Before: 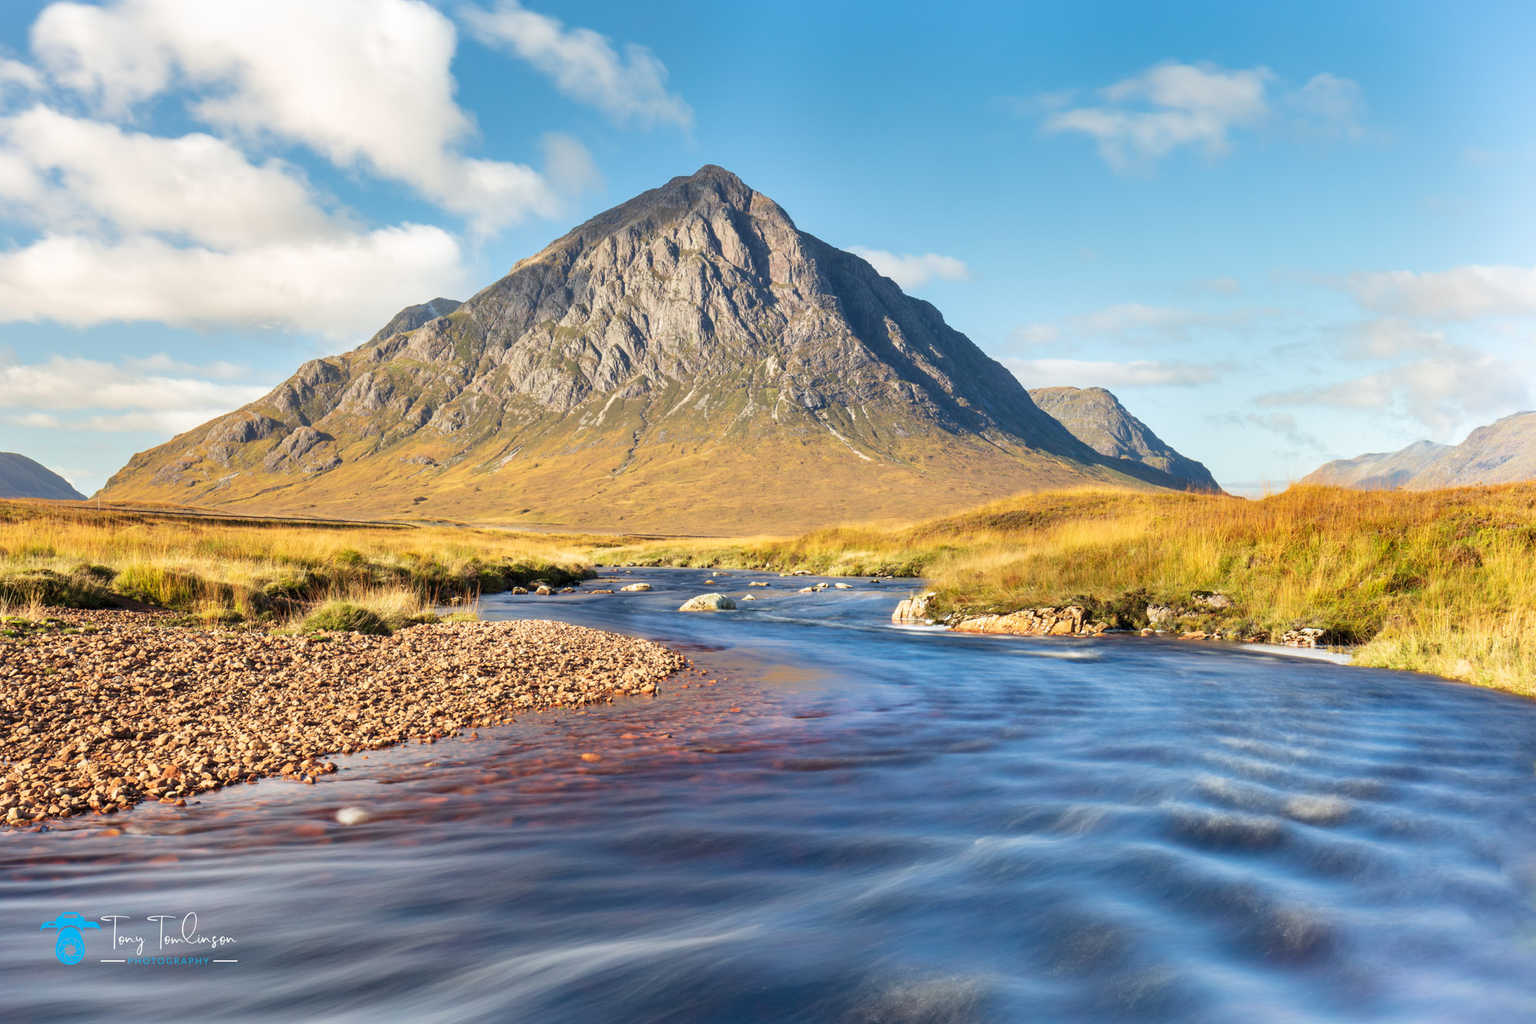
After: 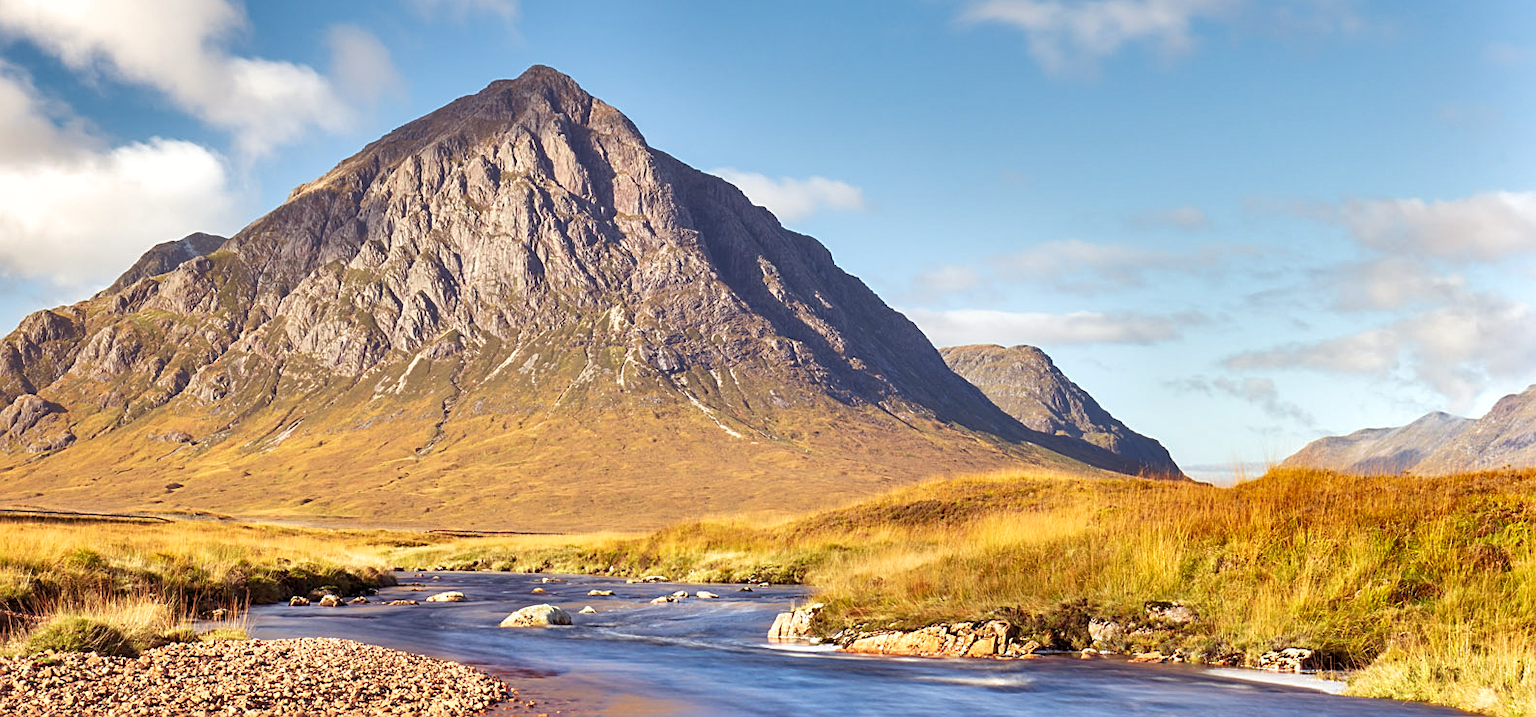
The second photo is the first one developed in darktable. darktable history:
crop: left 18.38%, top 11.092%, right 2.134%, bottom 33.217%
sharpen: on, module defaults
shadows and highlights: low approximation 0.01, soften with gaussian
exposure: exposure 0.127 EV, compensate highlight preservation false
rgb levels: mode RGB, independent channels, levels [[0, 0.474, 1], [0, 0.5, 1], [0, 0.5, 1]]
